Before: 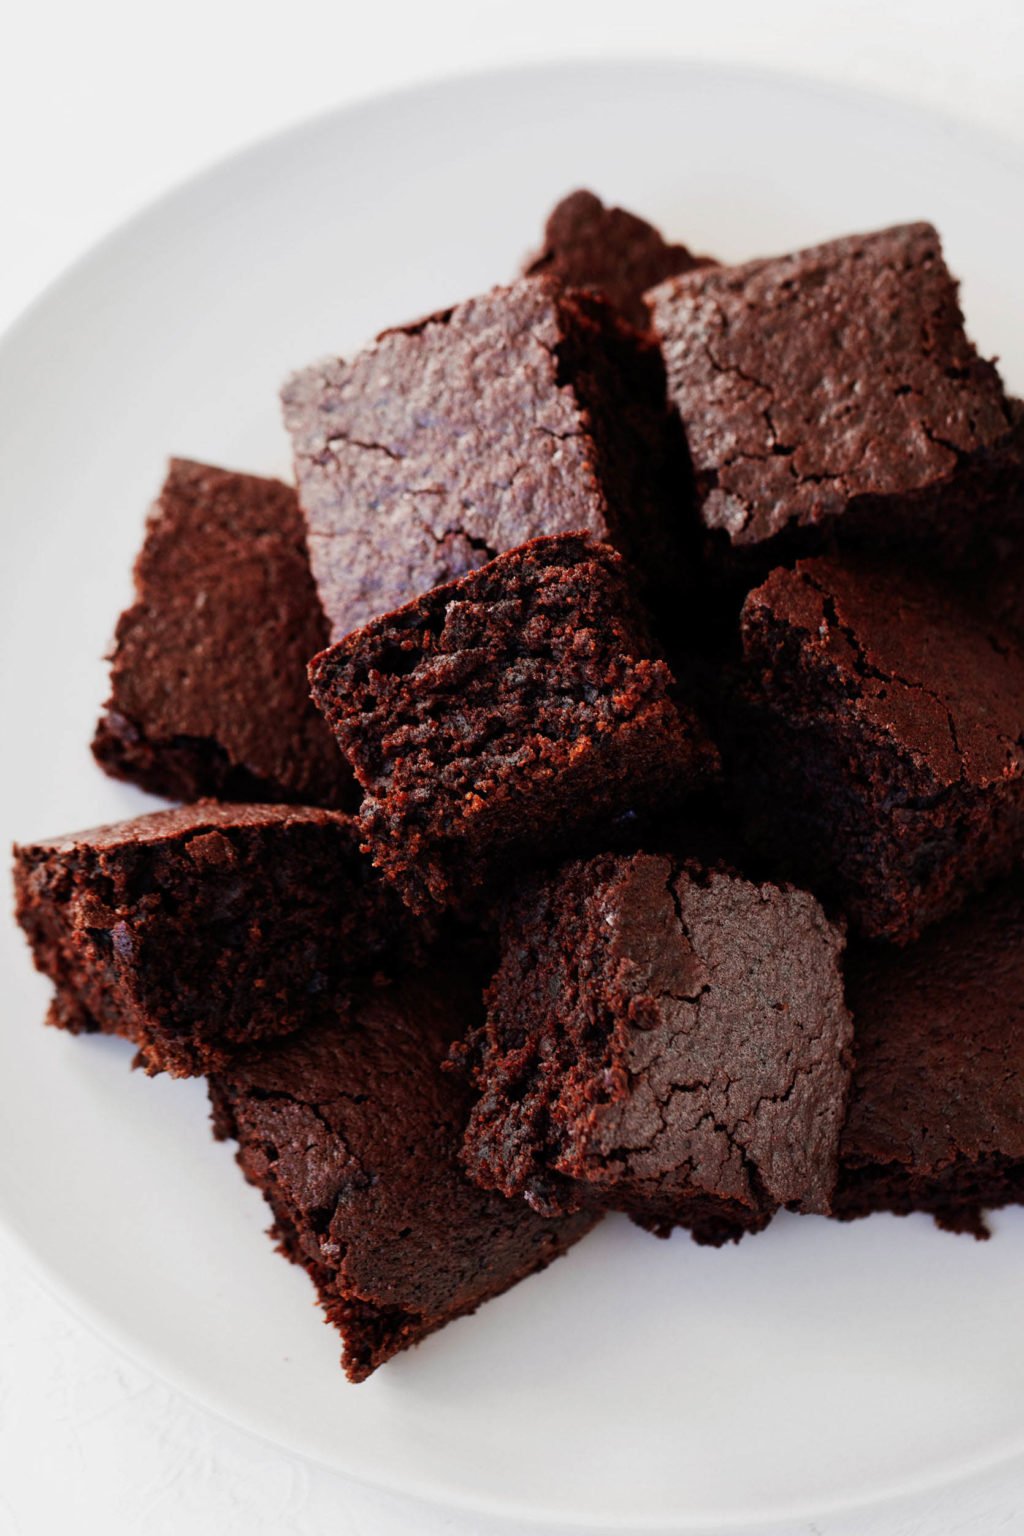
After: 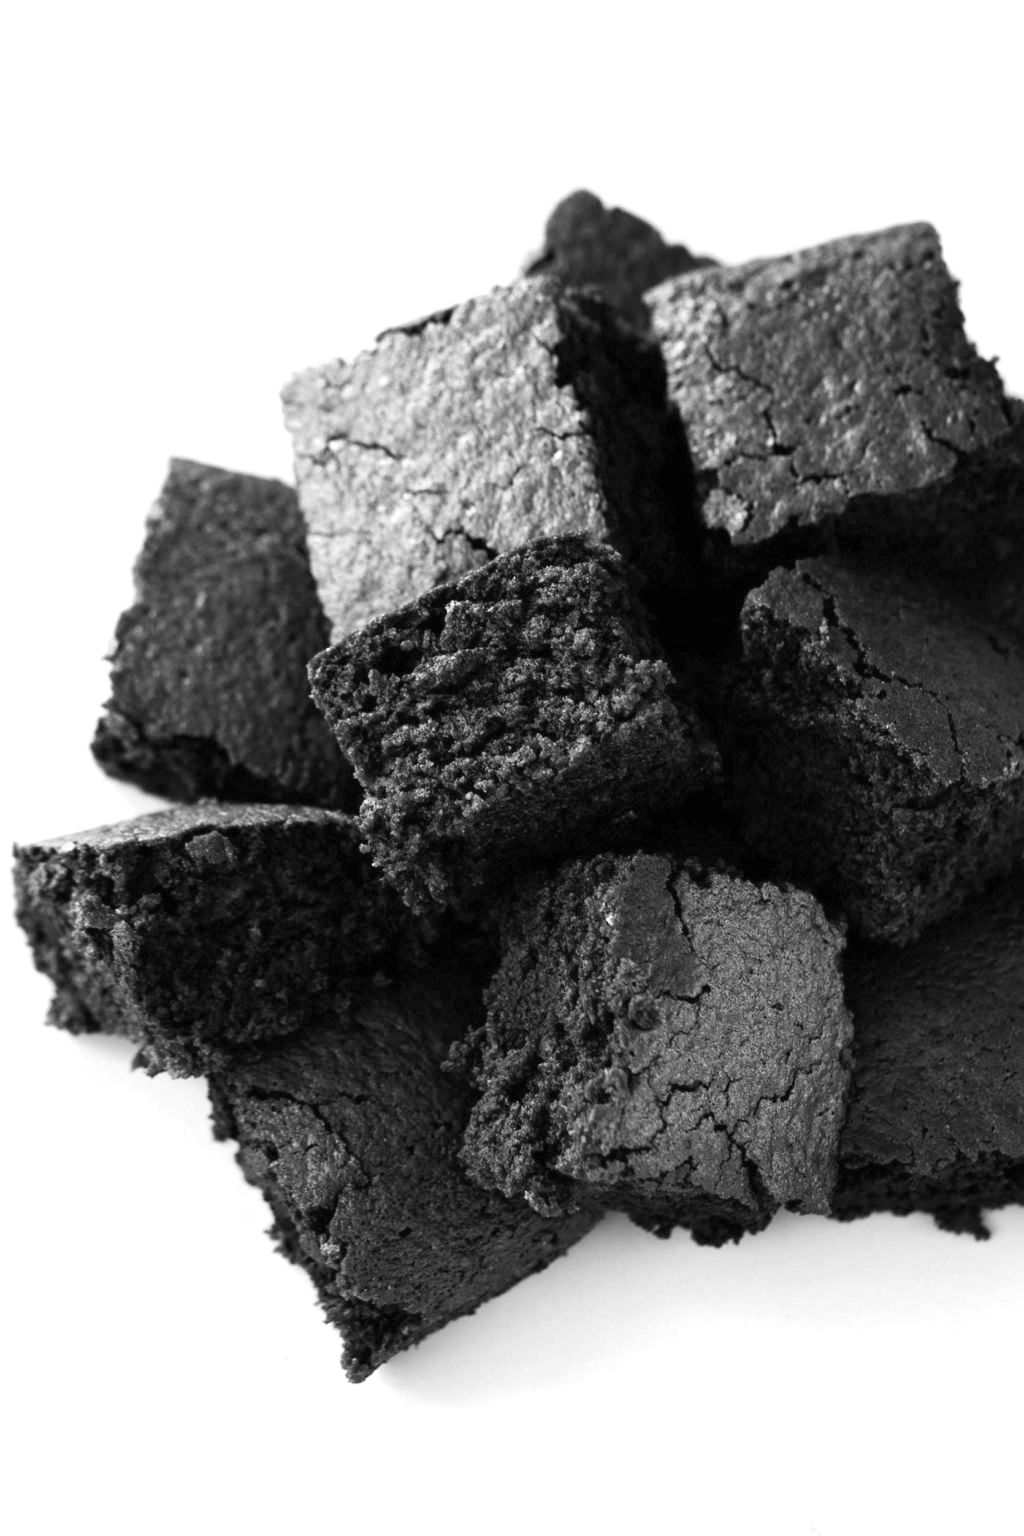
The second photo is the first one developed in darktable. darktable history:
exposure: black level correction 0, exposure 0.7 EV, compensate exposure bias true, compensate highlight preservation false
monochrome: size 3.1
rgb levels: mode RGB, independent channels, levels [[0, 0.474, 1], [0, 0.5, 1], [0, 0.5, 1]]
